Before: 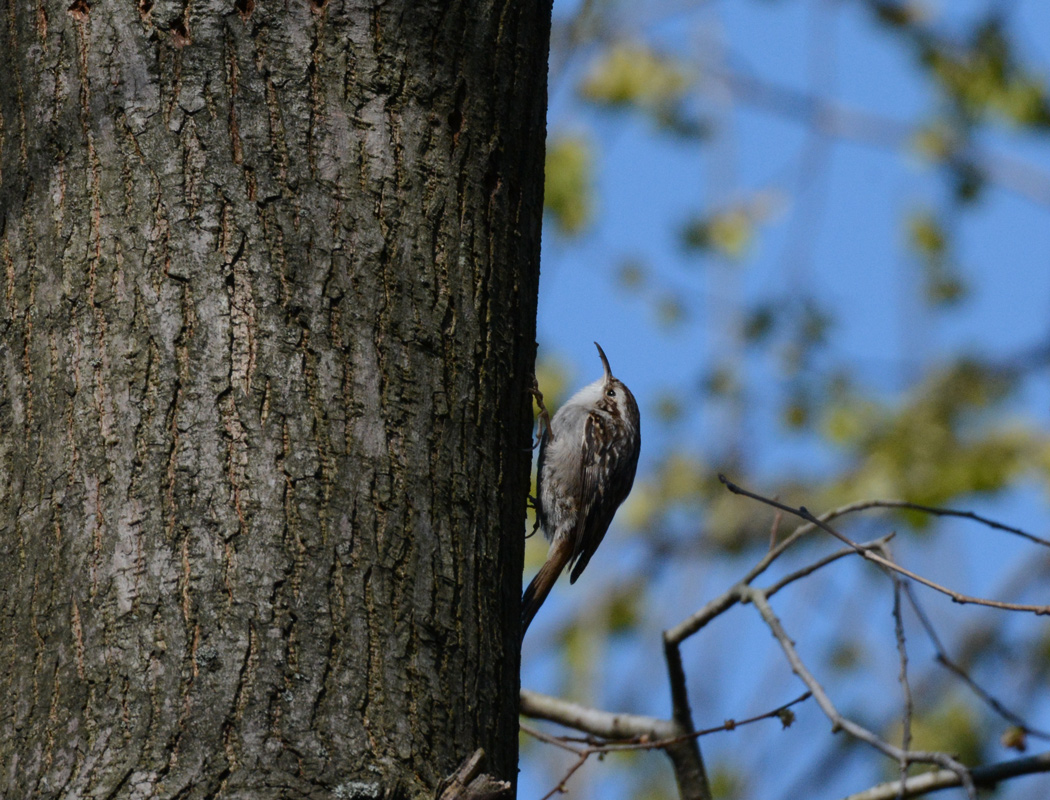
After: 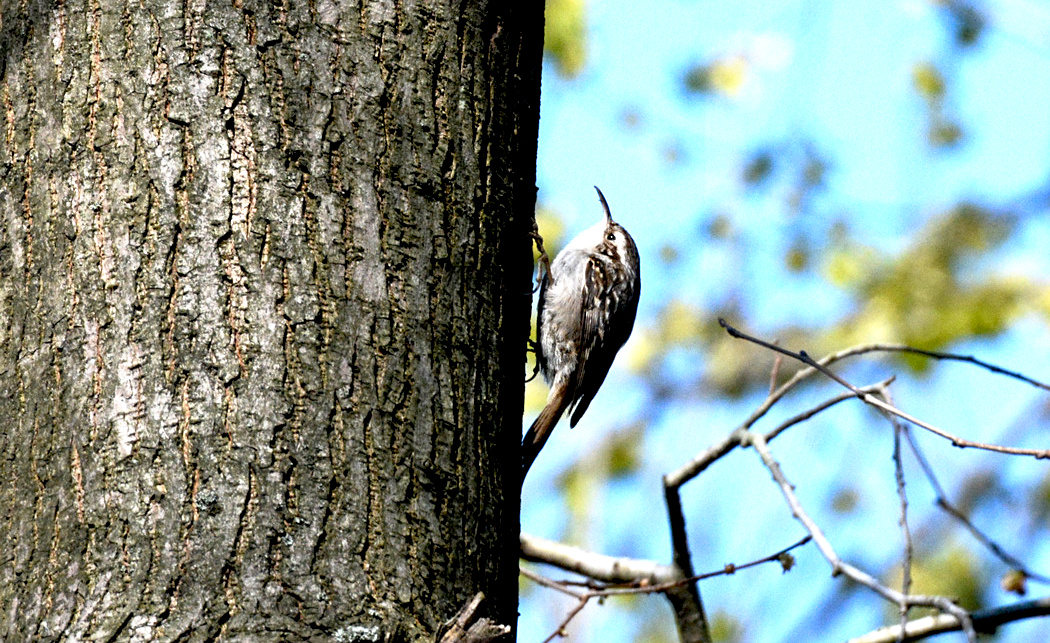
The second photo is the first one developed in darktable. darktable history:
sharpen: amount 0.212
crop and rotate: top 19.604%
base curve: curves: ch0 [(0.017, 0) (0.425, 0.441) (0.844, 0.933) (1, 1)], preserve colors none
exposure: black level correction 0, exposure 1.104 EV, compensate highlight preservation false
contrast equalizer: y [[0.5, 0.501, 0.532, 0.538, 0.54, 0.541], [0.5 ×6], [0.5 ×6], [0 ×6], [0 ×6]], mix 0.3
color zones: curves: ch0 [(0.068, 0.464) (0.25, 0.5) (0.48, 0.508) (0.75, 0.536) (0.886, 0.476) (0.967, 0.456)]; ch1 [(0.066, 0.456) (0.25, 0.5) (0.616, 0.508) (0.746, 0.56) (0.934, 0.444)]
tone equalizer: -8 EV -0.39 EV, -7 EV -0.425 EV, -6 EV -0.357 EV, -5 EV -0.245 EV, -3 EV 0.223 EV, -2 EV 0.347 EV, -1 EV 0.393 EV, +0 EV 0.443 EV
